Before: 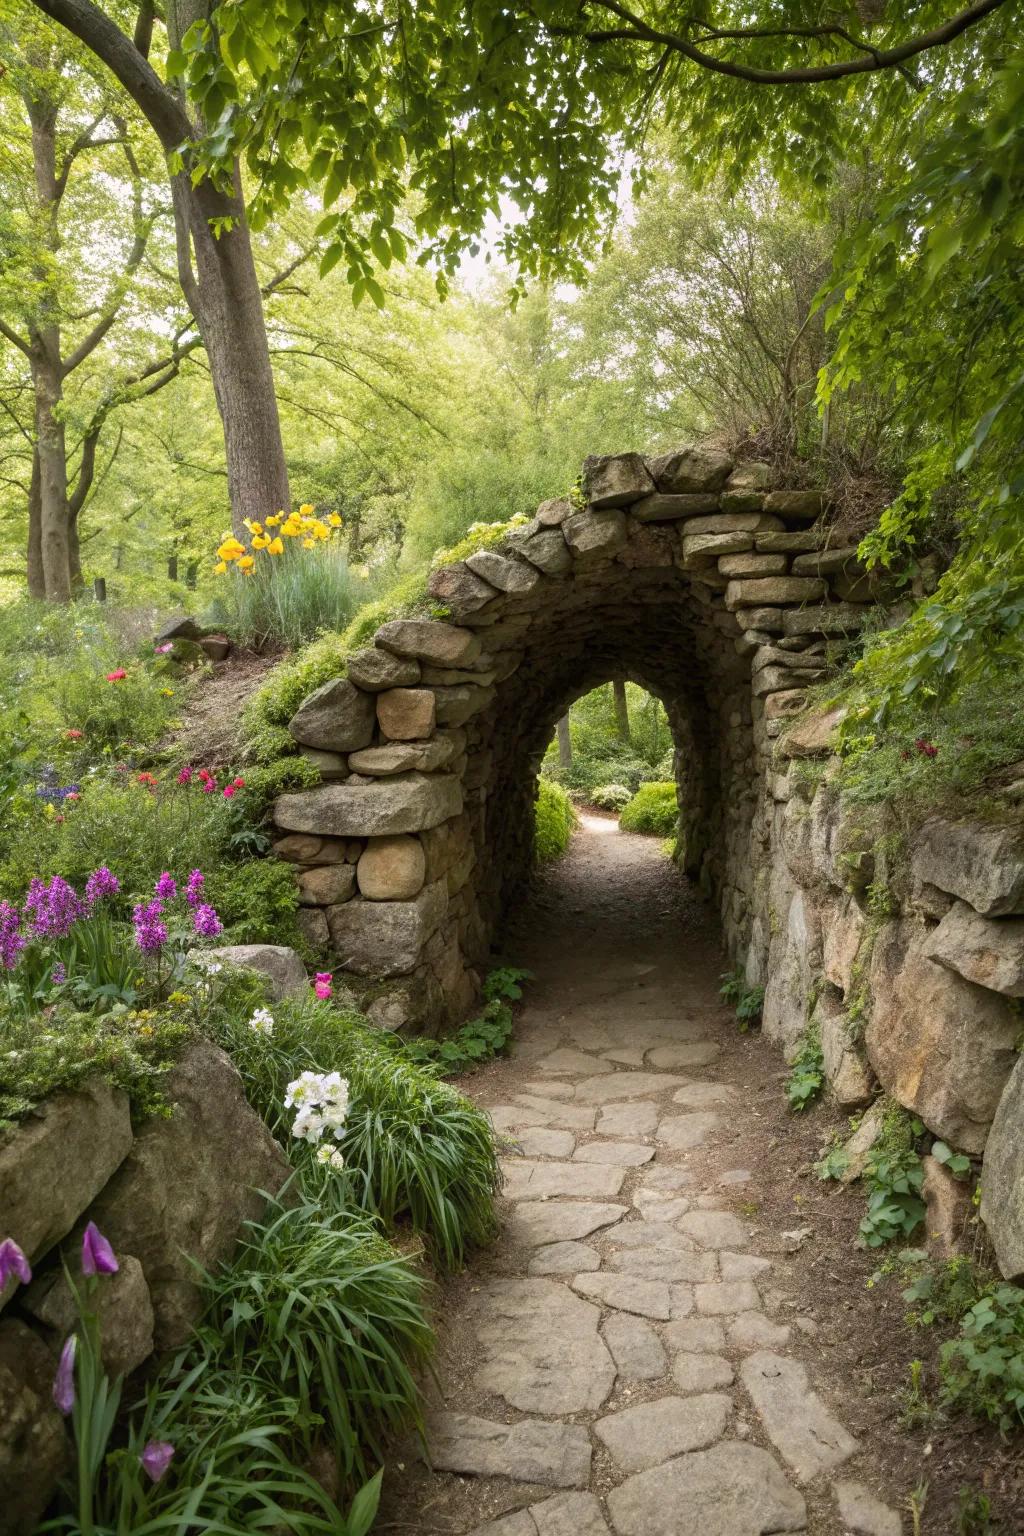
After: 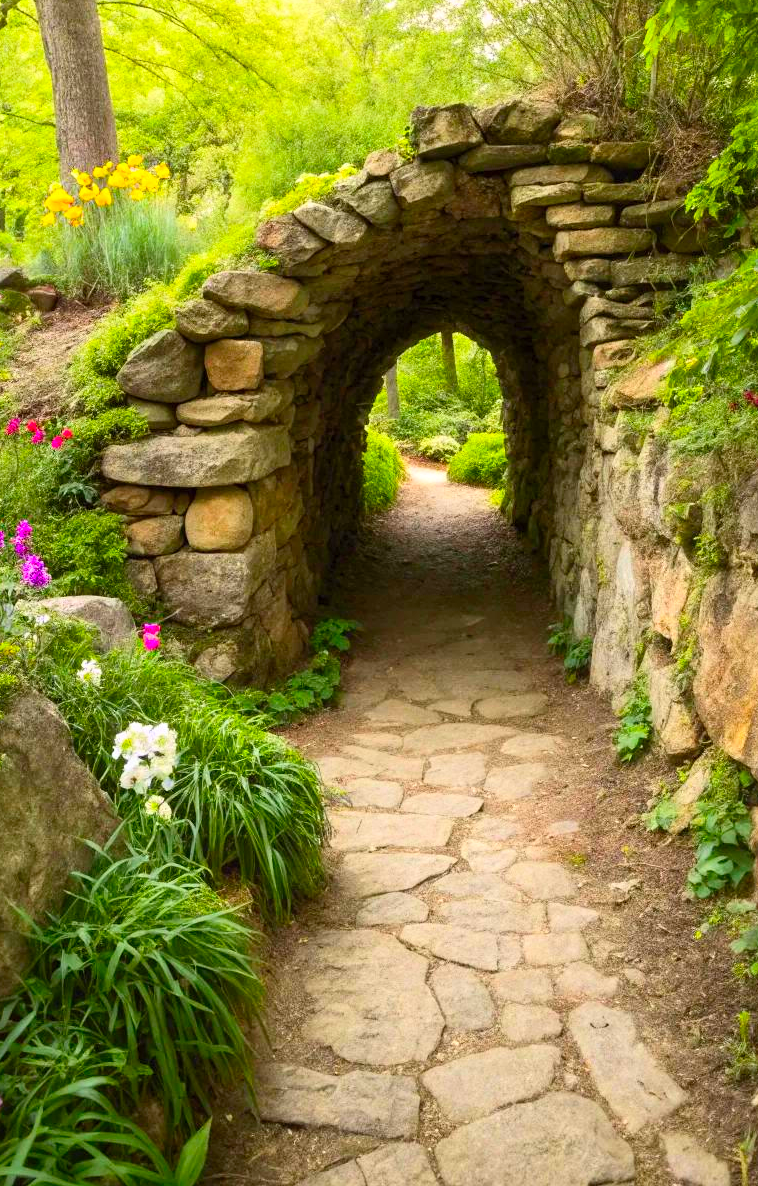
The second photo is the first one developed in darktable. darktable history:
crop: left 16.864%, top 22.727%, right 9.022%
contrast brightness saturation: contrast 0.204, brightness 0.195, saturation 0.818
exposure: black level correction 0.001, exposure 0.143 EV, compensate highlight preservation false
